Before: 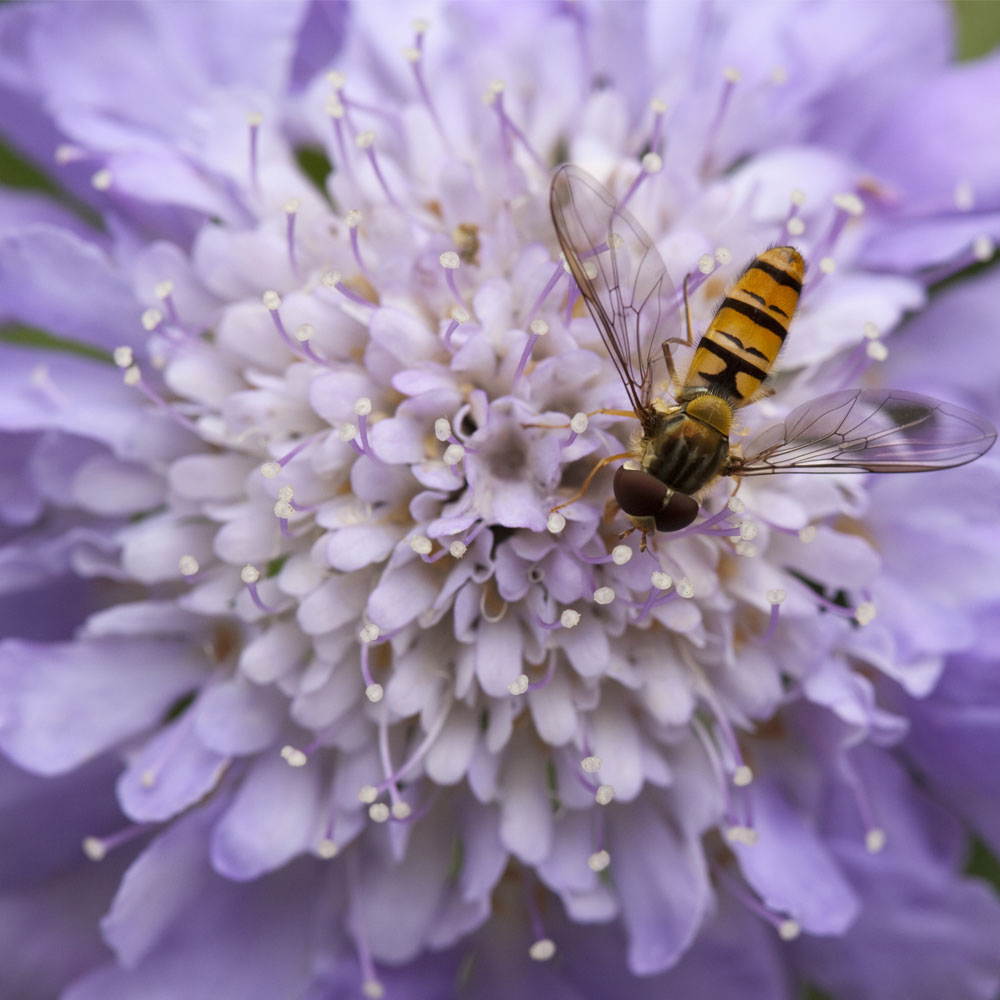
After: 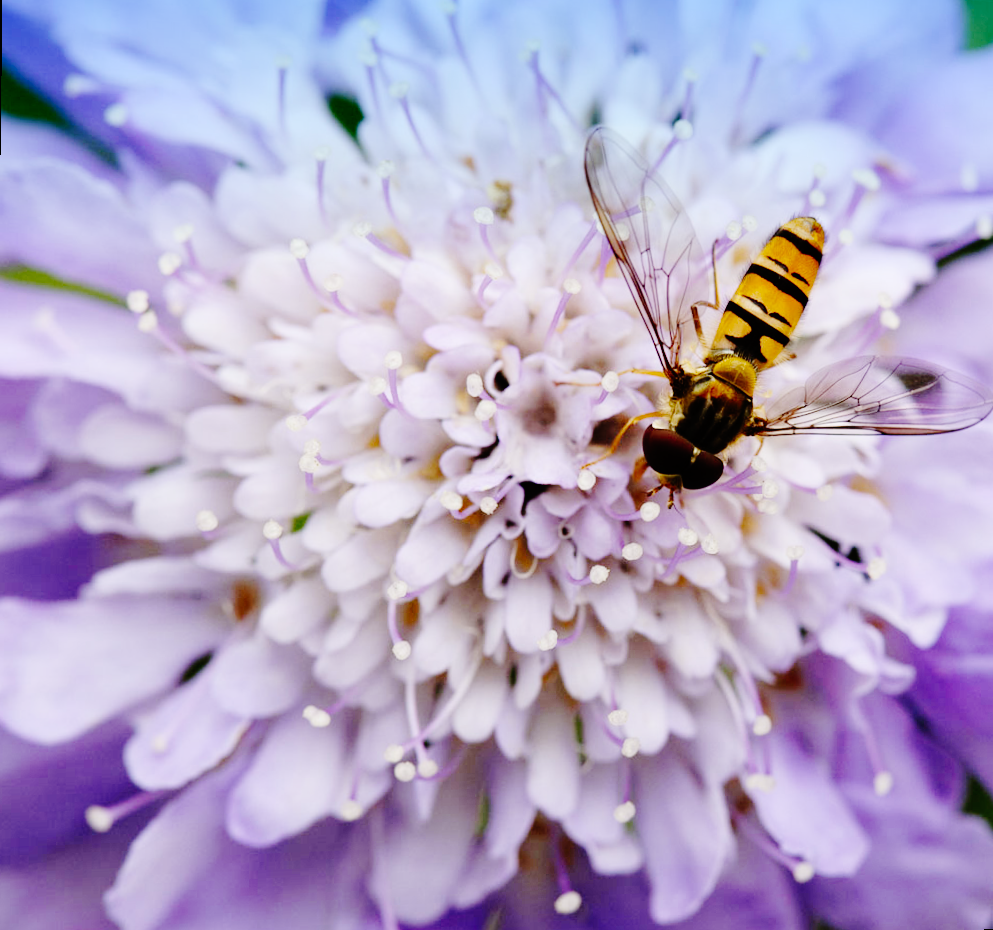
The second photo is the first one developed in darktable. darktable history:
base curve: curves: ch0 [(0, 0) (0.036, 0.01) (0.123, 0.254) (0.258, 0.504) (0.507, 0.748) (1, 1)], preserve colors none
rotate and perspective: rotation 0.679°, lens shift (horizontal) 0.136, crop left 0.009, crop right 0.991, crop top 0.078, crop bottom 0.95
graduated density: density 2.02 EV, hardness 44%, rotation 0.374°, offset 8.21, hue 208.8°, saturation 97%
